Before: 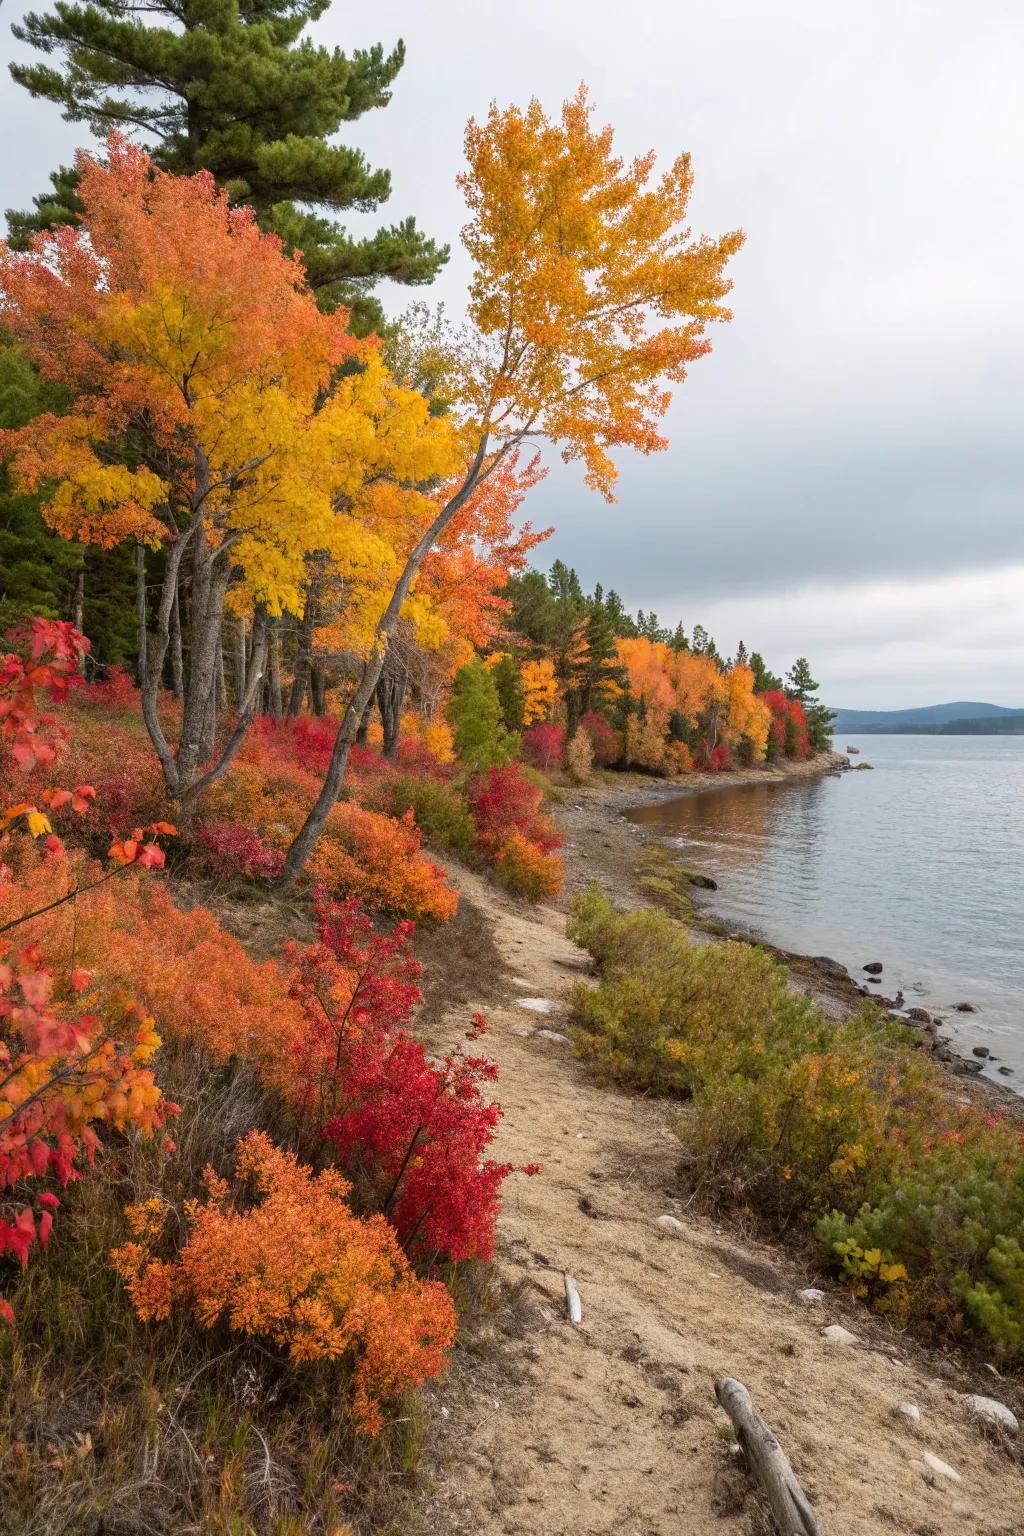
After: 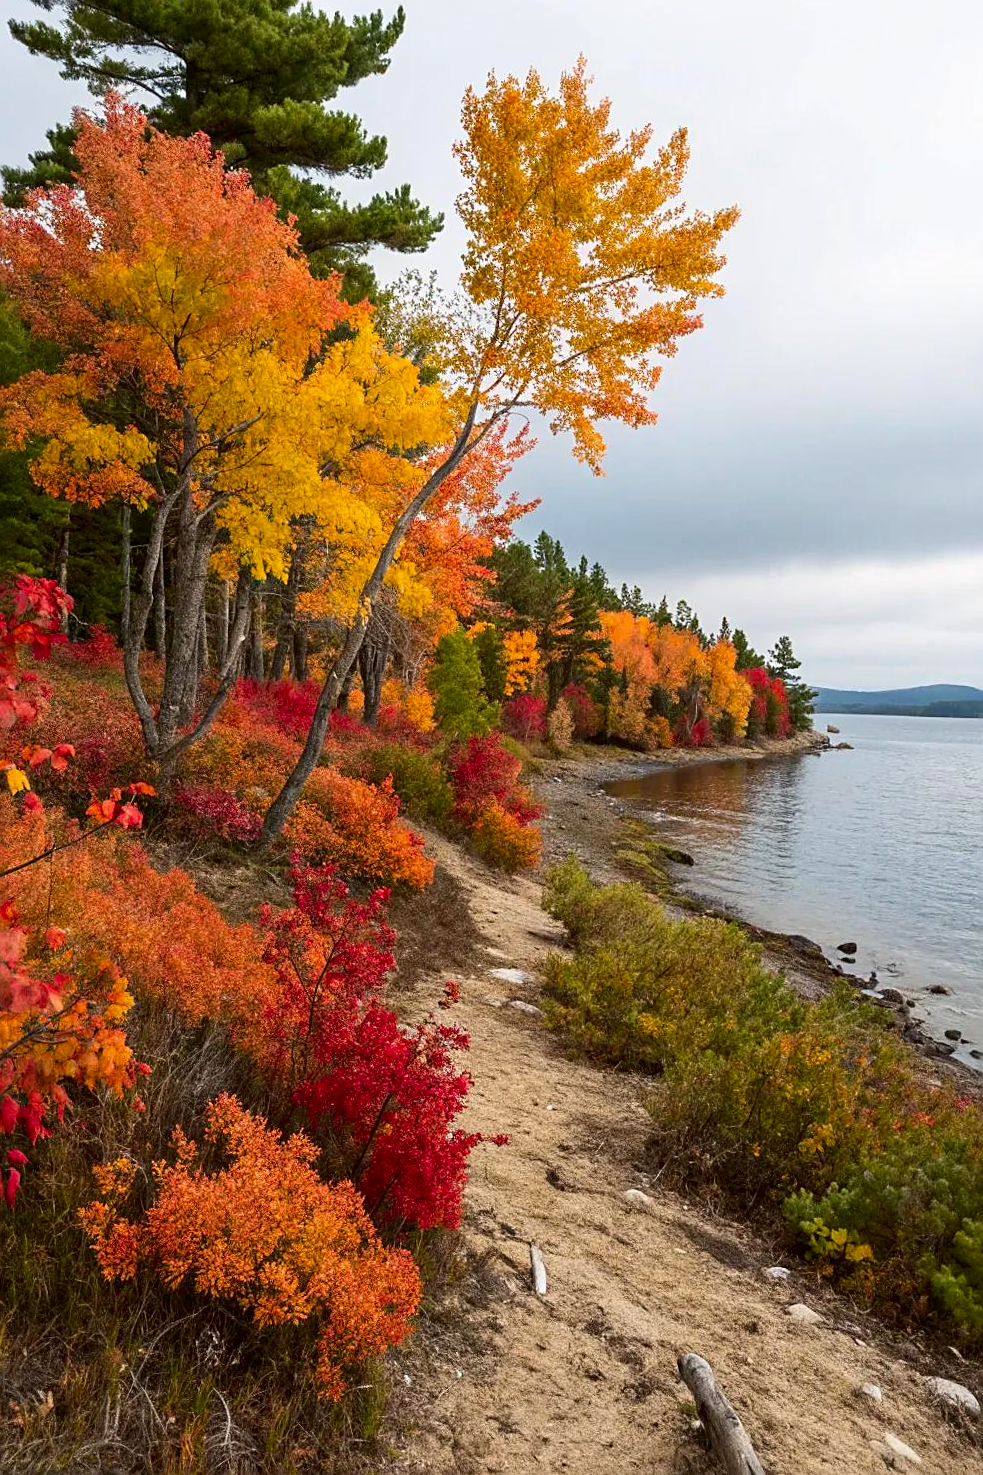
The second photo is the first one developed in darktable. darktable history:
contrast brightness saturation: contrast 0.133, brightness -0.053, saturation 0.159
crop and rotate: angle -1.57°
sharpen: on, module defaults
